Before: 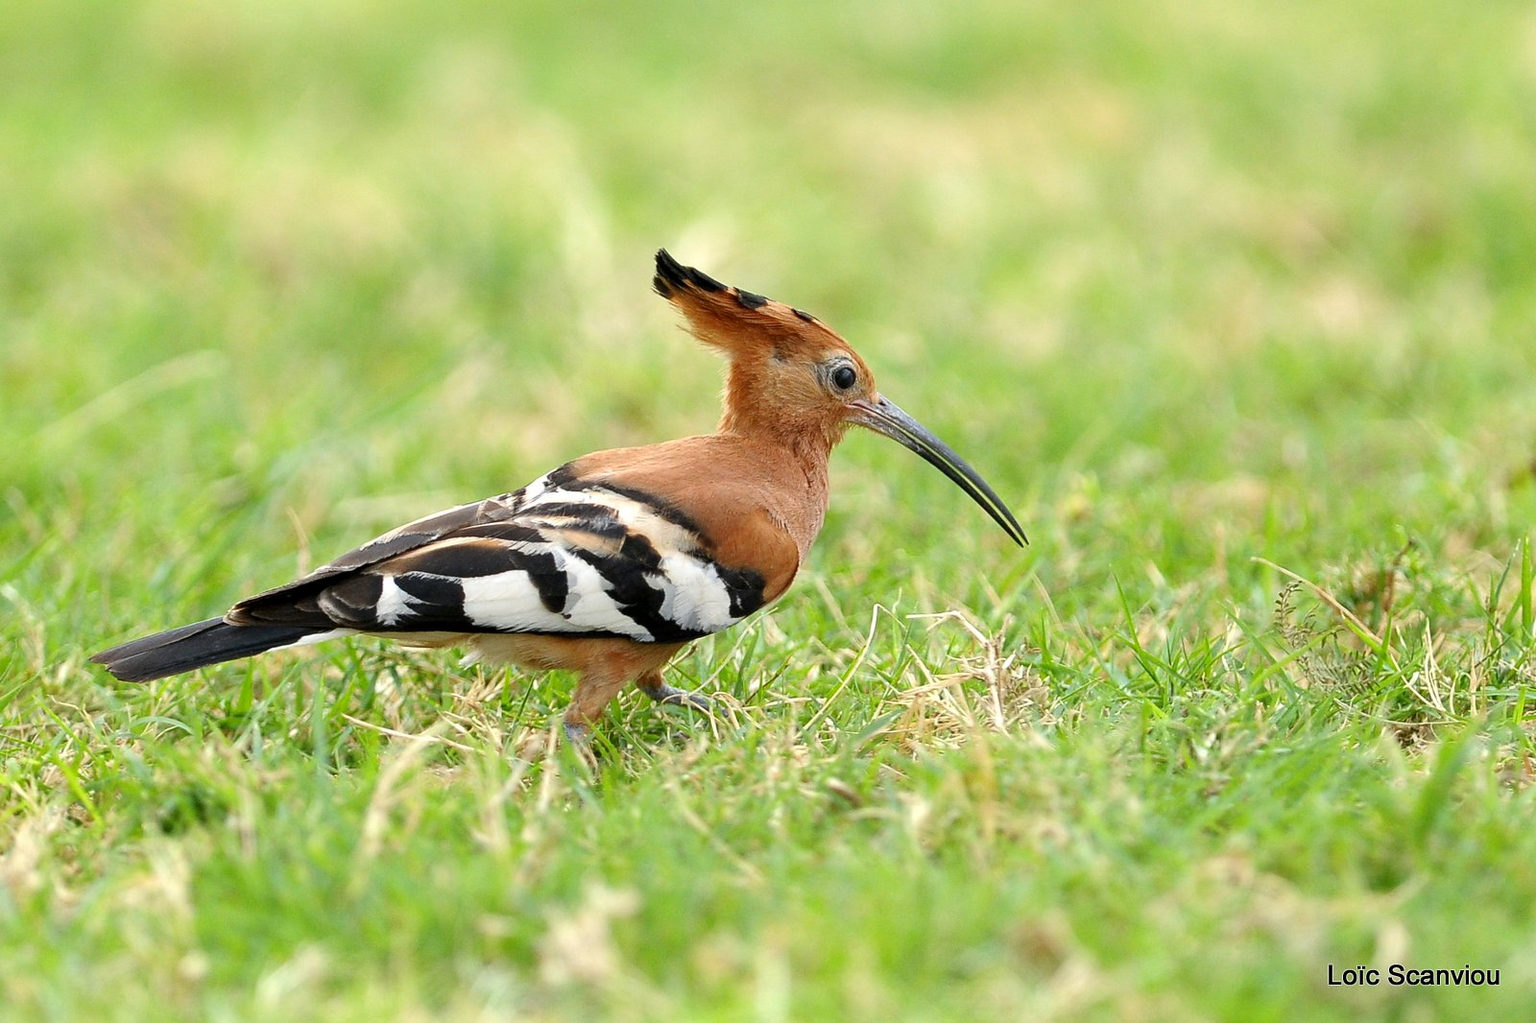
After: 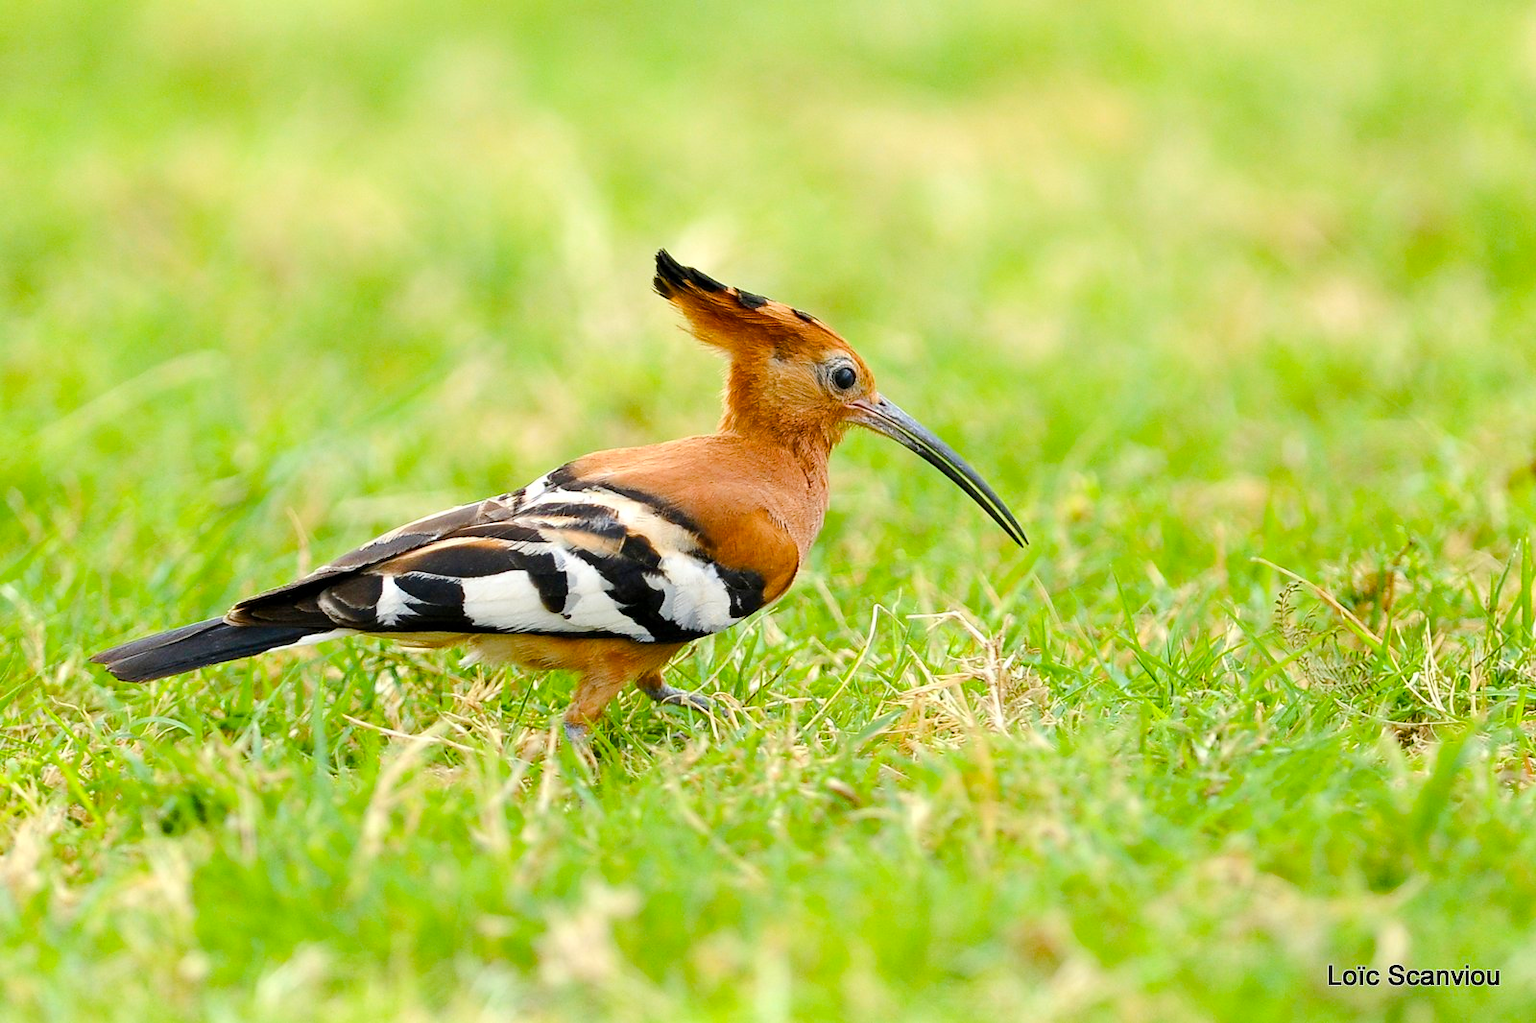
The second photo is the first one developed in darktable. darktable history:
color balance rgb: power › luminance -3.706%, power › hue 141.66°, linear chroma grading › shadows 31.901%, linear chroma grading › global chroma -1.689%, linear chroma grading › mid-tones 3.932%, perceptual saturation grading › global saturation 17.235%, perceptual brilliance grading › mid-tones 10.755%, perceptual brilliance grading › shadows 15.046%, global vibrance 20%
shadows and highlights: shadows -1.79, highlights 38.39
